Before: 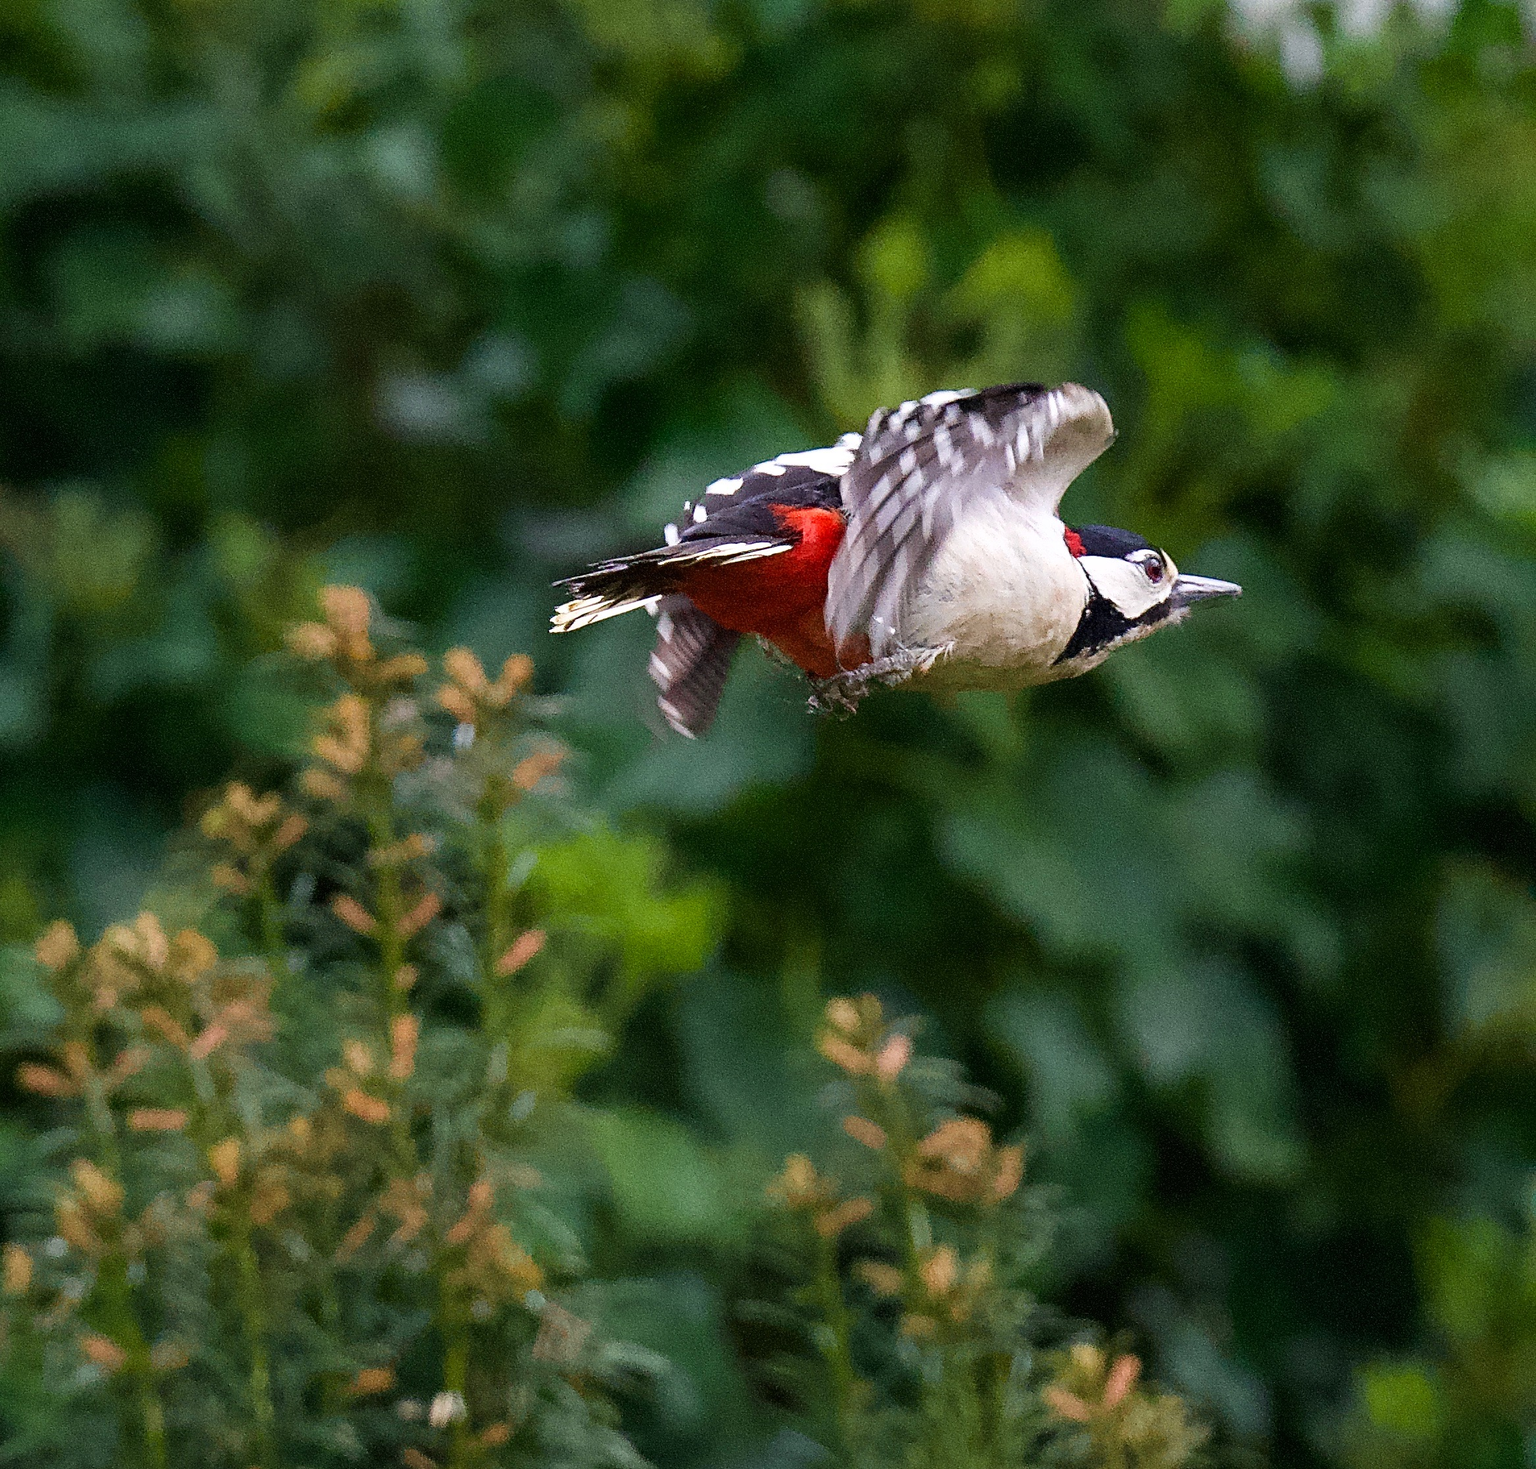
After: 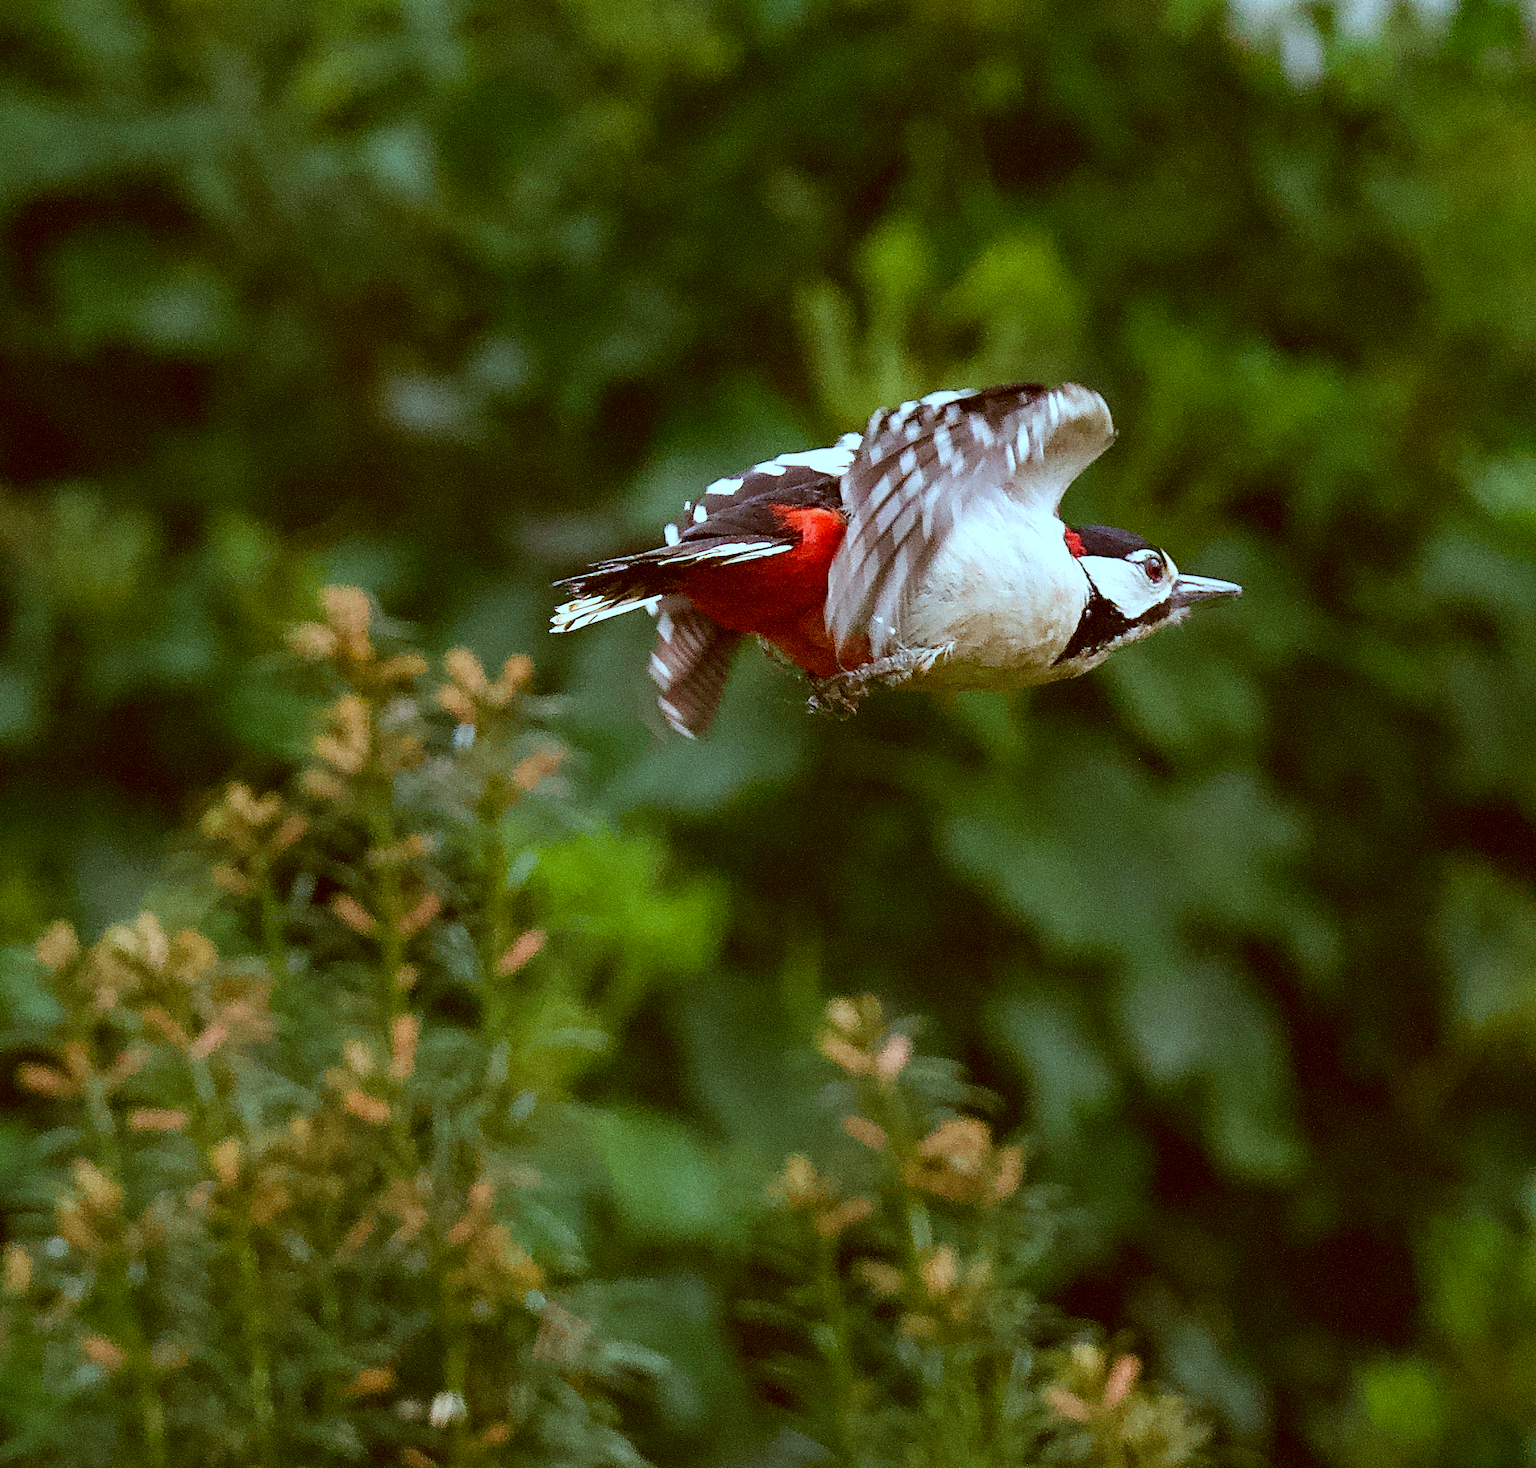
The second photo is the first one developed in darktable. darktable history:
color correction: highlights a* -14.28, highlights b* -16.15, shadows a* 10.37, shadows b* 29.04
tone equalizer: edges refinement/feathering 500, mask exposure compensation -1.57 EV, preserve details no
